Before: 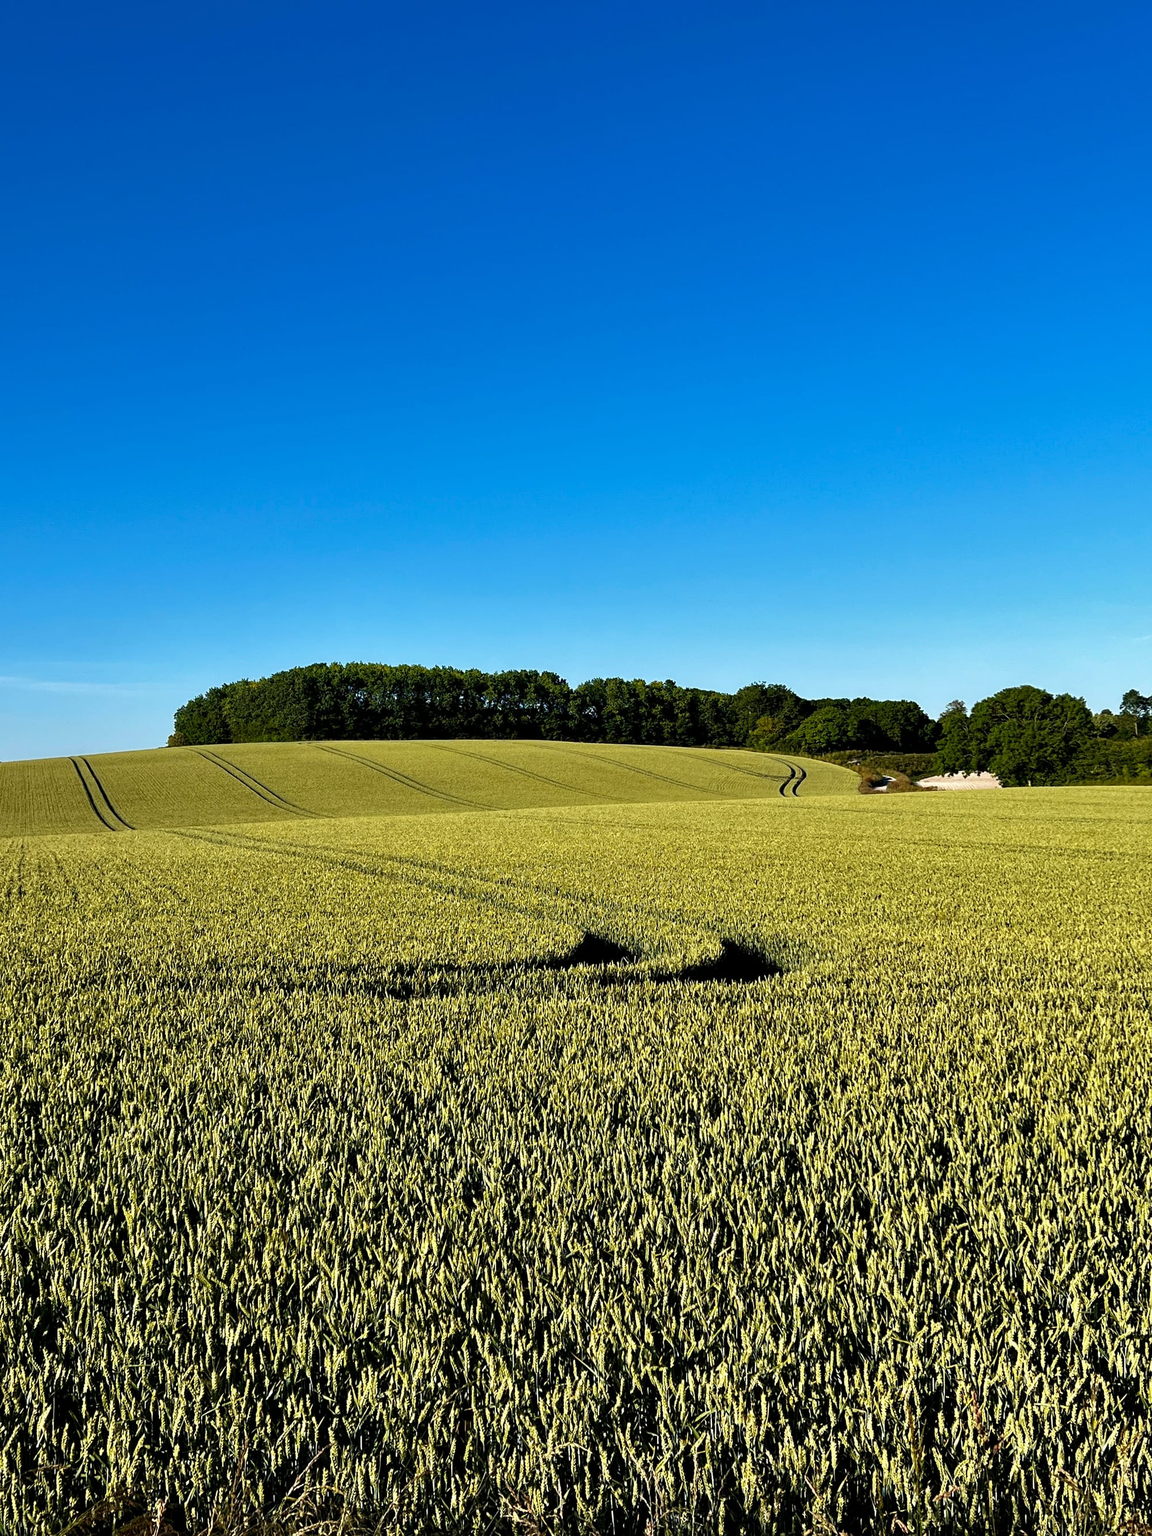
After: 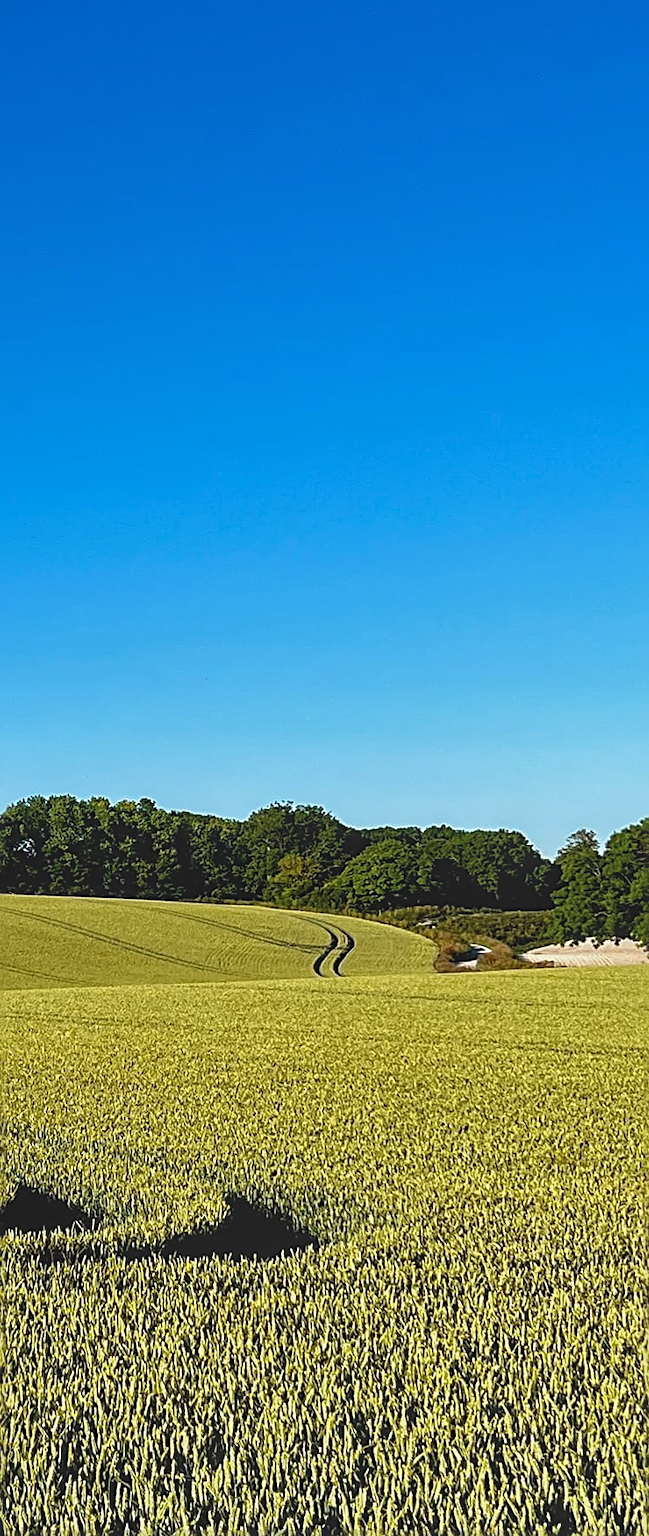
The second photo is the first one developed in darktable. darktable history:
crop and rotate: left 49.824%, top 10.135%, right 13.132%, bottom 24.21%
sharpen: radius 2.535, amount 0.623
exposure: exposure -0.017 EV, compensate highlight preservation false
local contrast: highlights 45%, shadows 2%, detail 98%
